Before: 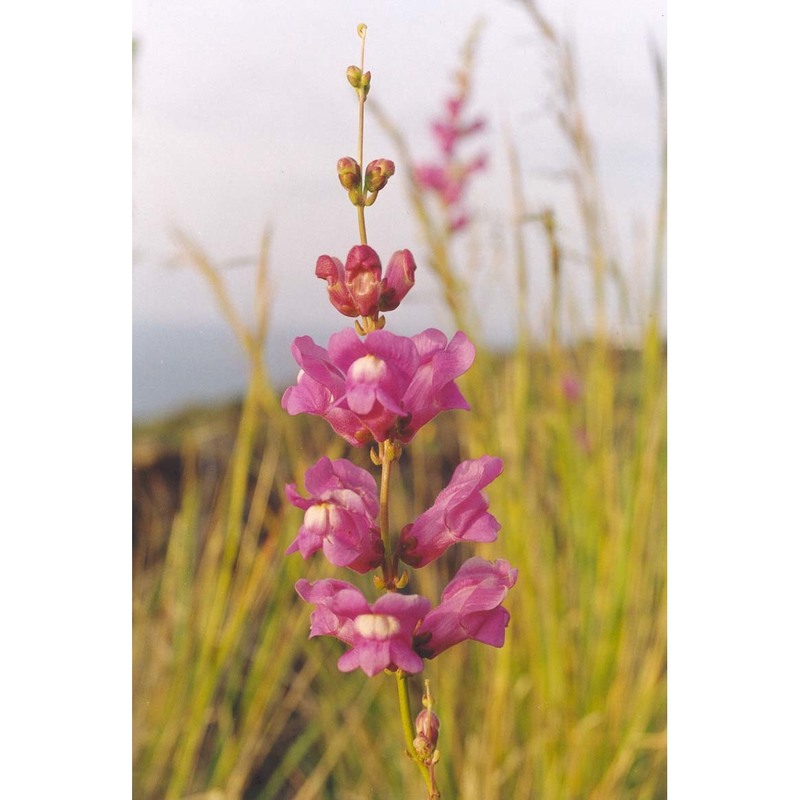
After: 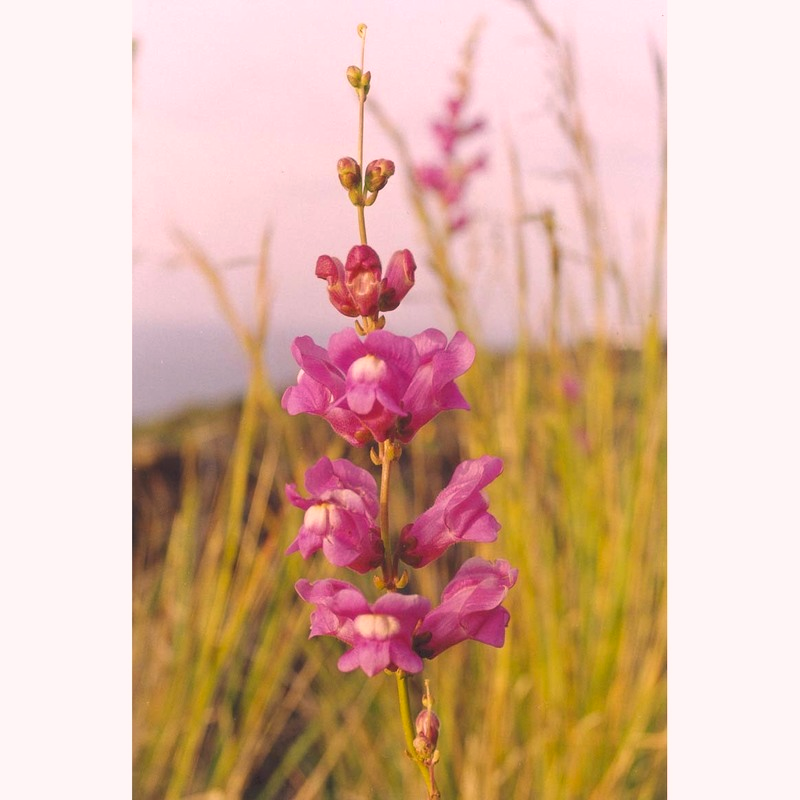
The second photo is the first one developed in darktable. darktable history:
color correction: highlights a* 14.61, highlights b* 4.87
